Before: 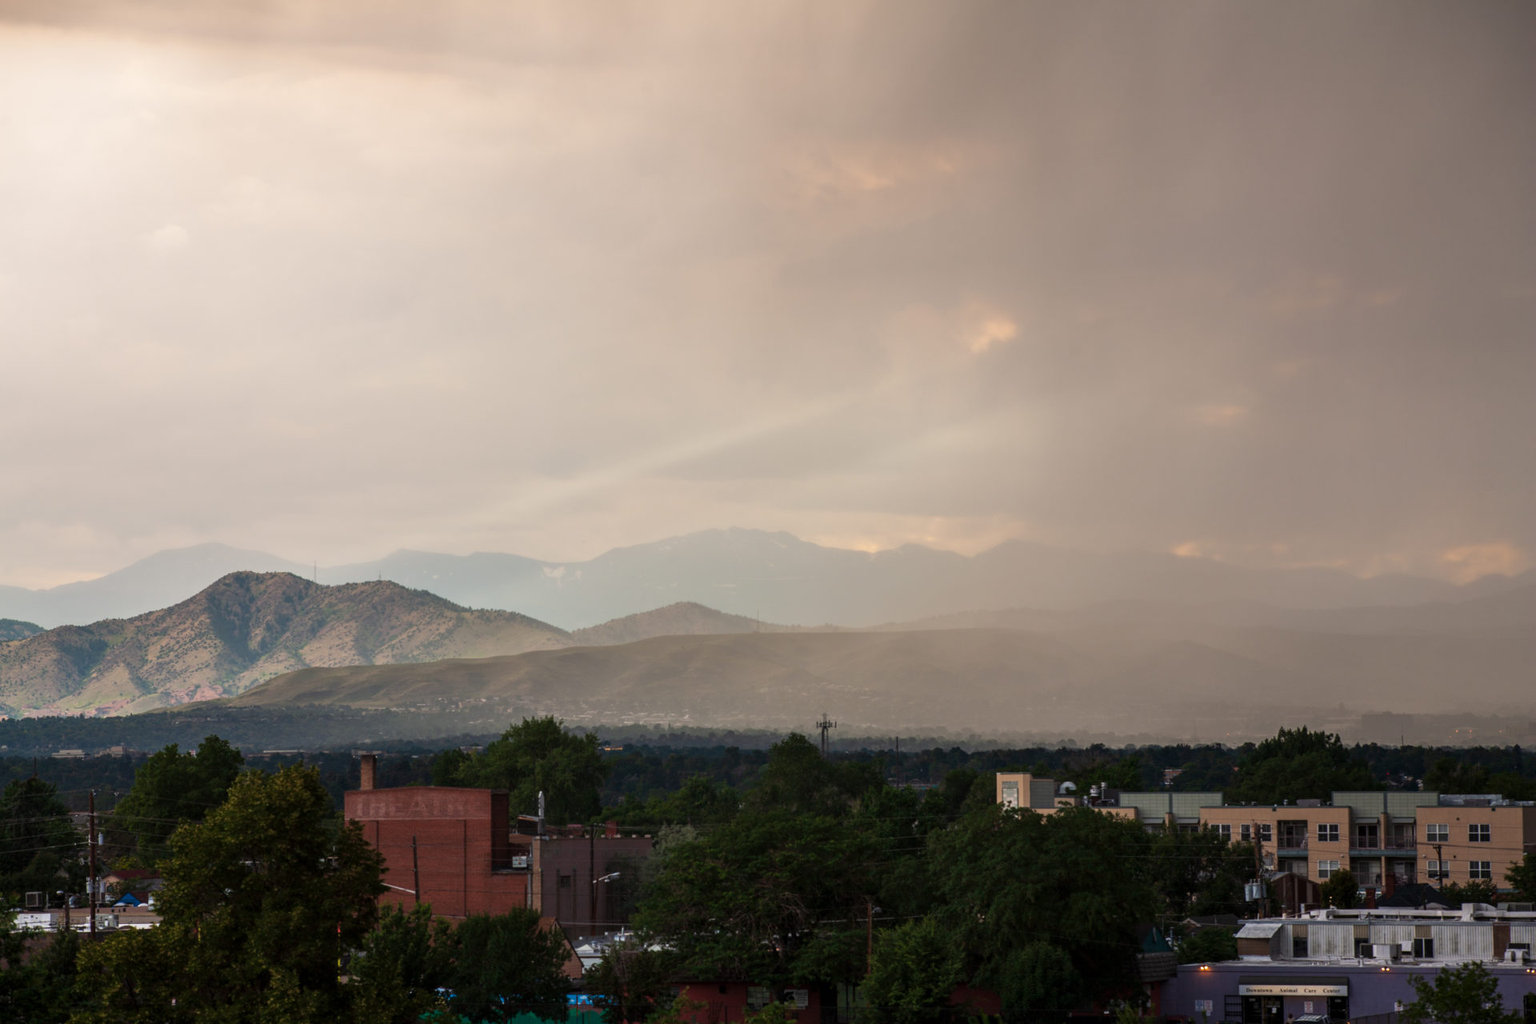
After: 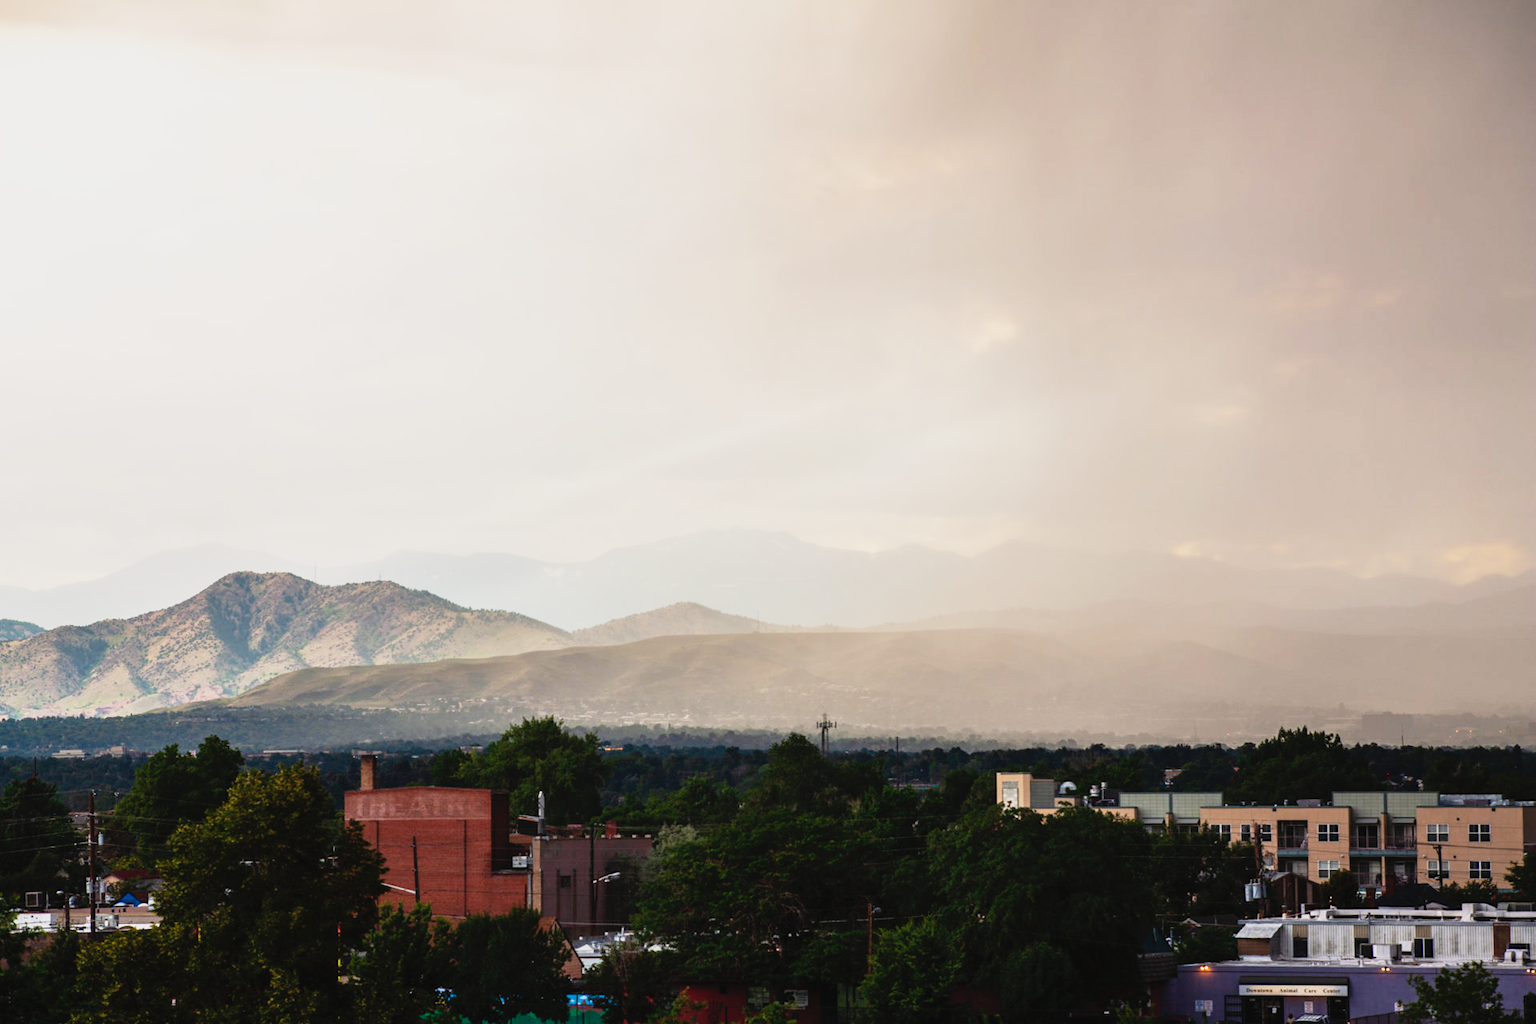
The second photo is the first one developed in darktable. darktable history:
tone curve: curves: ch0 [(0, 0.029) (0.253, 0.237) (1, 0.945)]; ch1 [(0, 0) (0.401, 0.42) (0.442, 0.47) (0.492, 0.498) (0.511, 0.523) (0.557, 0.565) (0.66, 0.683) (1, 1)]; ch2 [(0, 0) (0.394, 0.413) (0.5, 0.5) (0.578, 0.568) (1, 1)], preserve colors none
base curve: curves: ch0 [(0, 0) (0.012, 0.01) (0.073, 0.168) (0.31, 0.711) (0.645, 0.957) (1, 1)], preserve colors none
